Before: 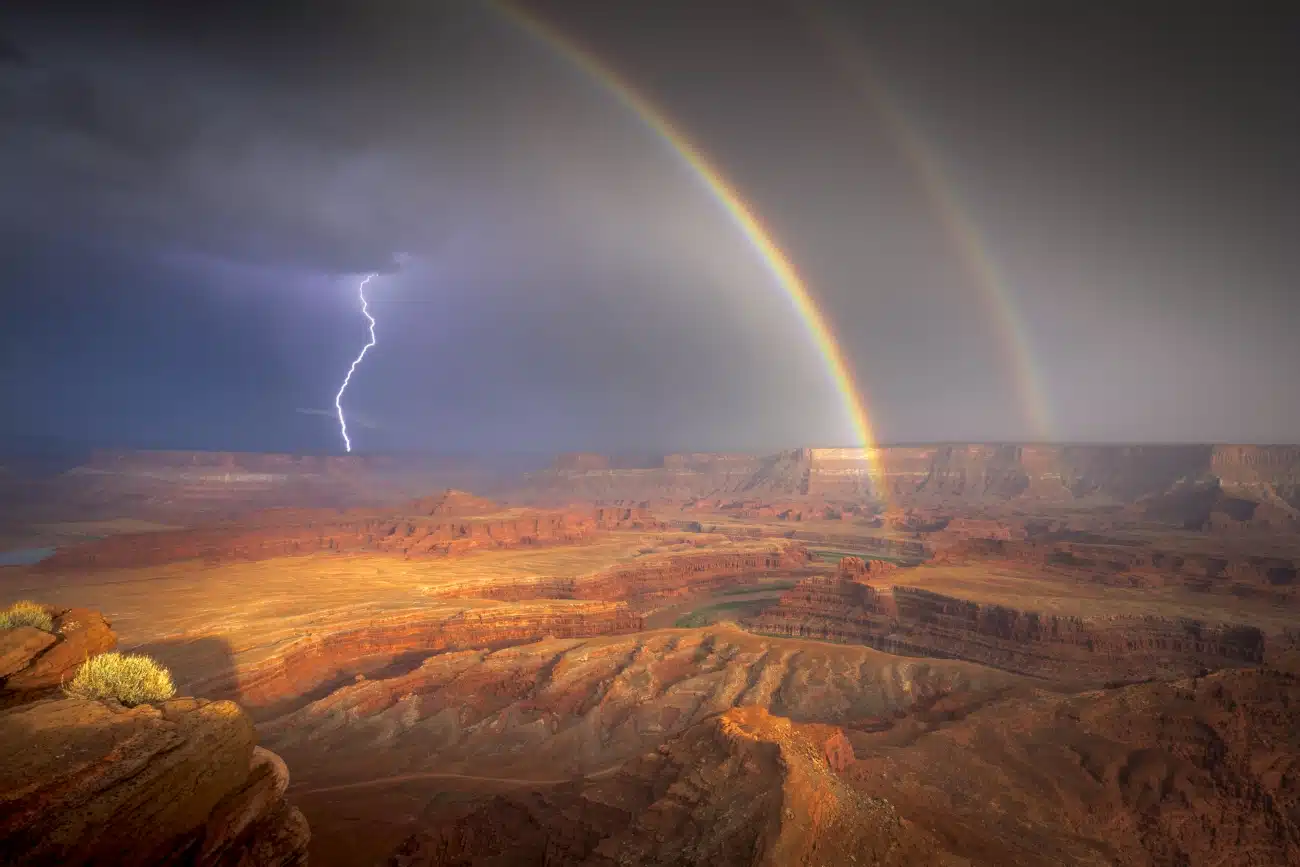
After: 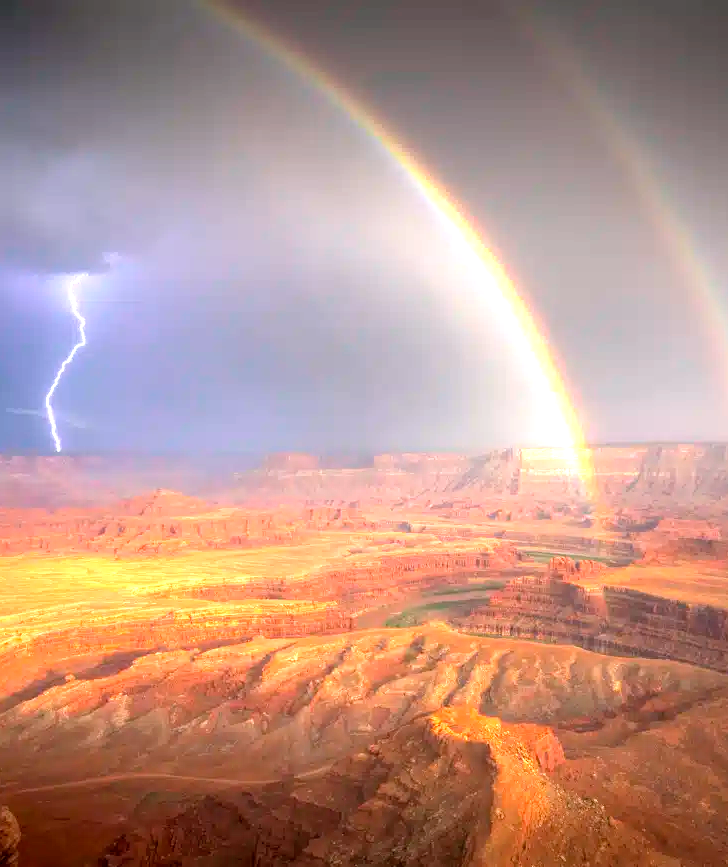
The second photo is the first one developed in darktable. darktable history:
crop and rotate: left 22.38%, right 21.553%
exposure: exposure 1.204 EV, compensate highlight preservation false
